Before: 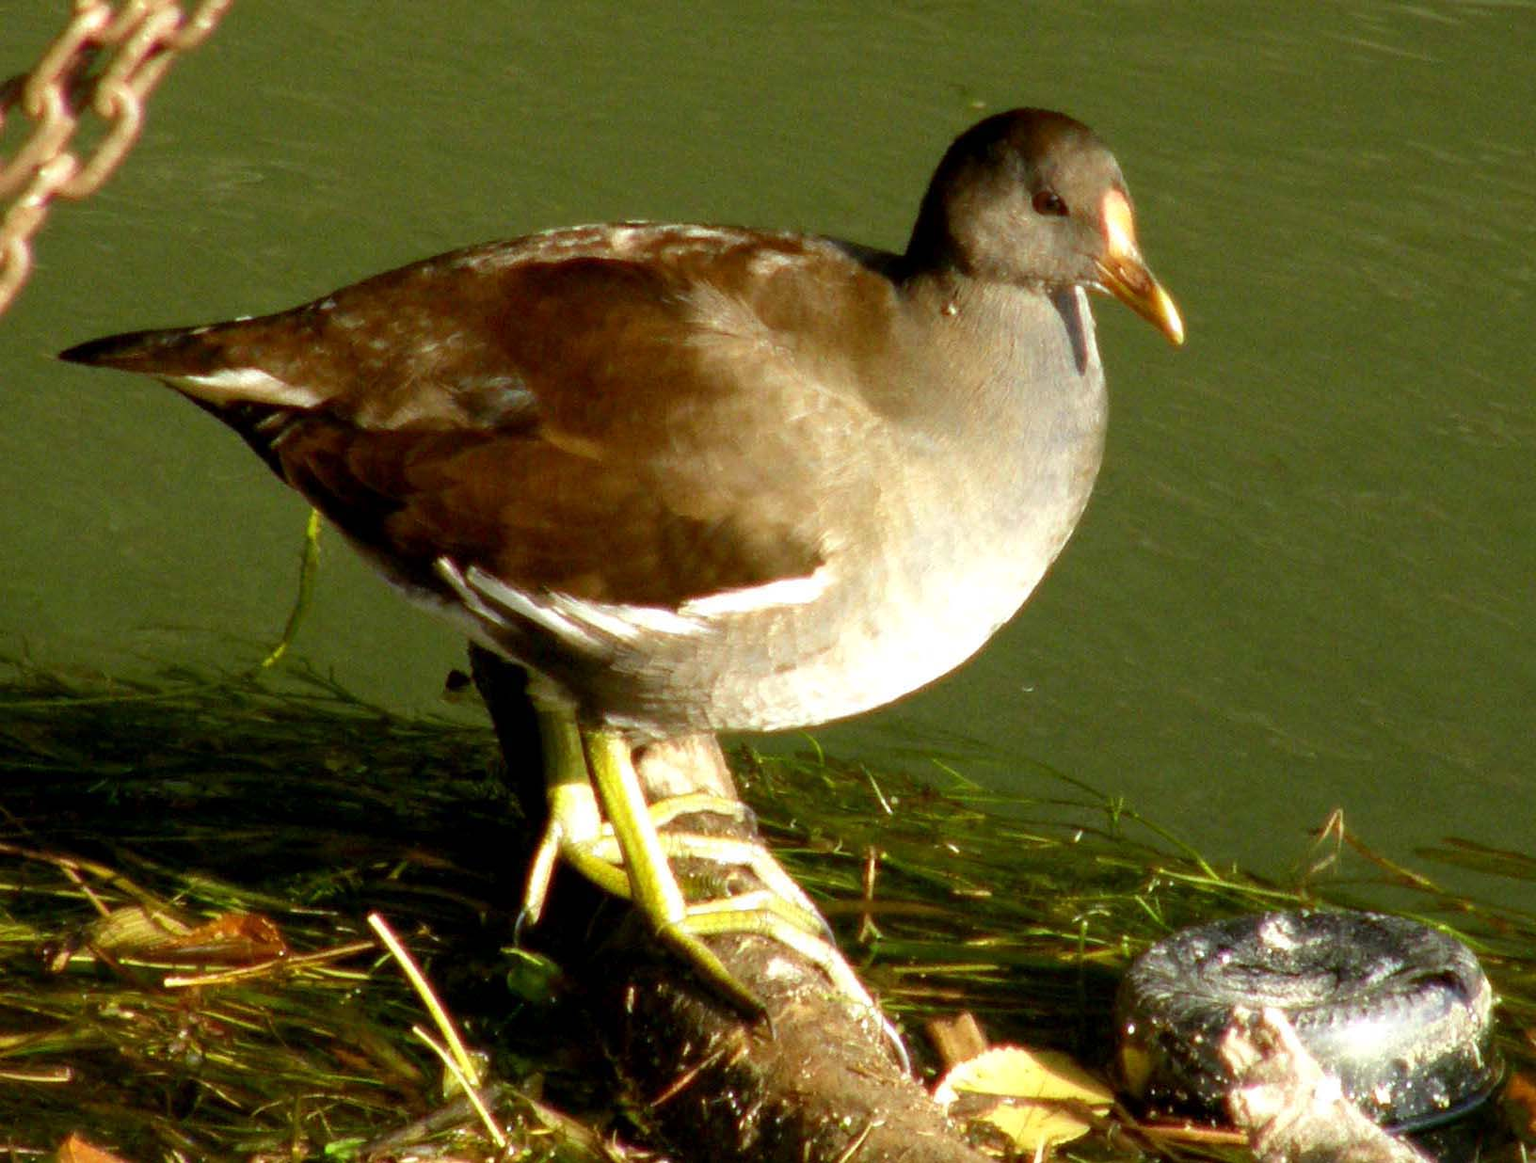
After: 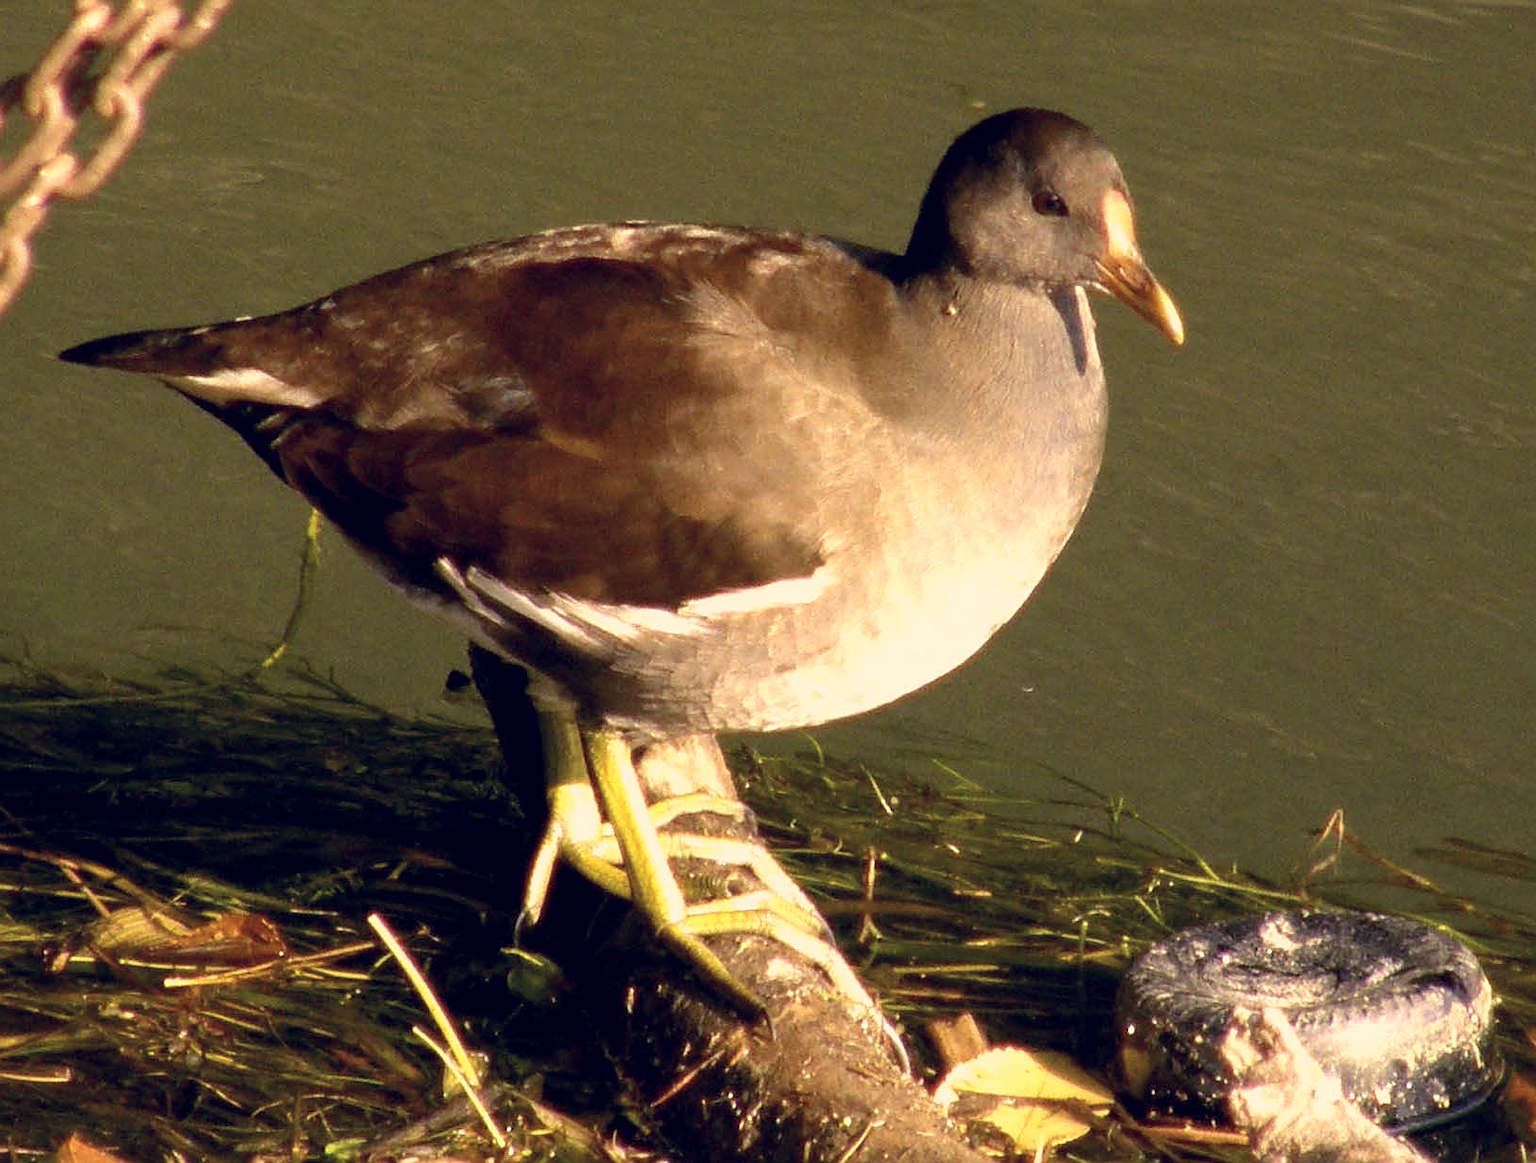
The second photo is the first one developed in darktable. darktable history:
sharpen: on, module defaults
color correction: highlights a* 19.59, highlights b* 27.49, shadows a* 3.46, shadows b* -17.28, saturation 0.73
